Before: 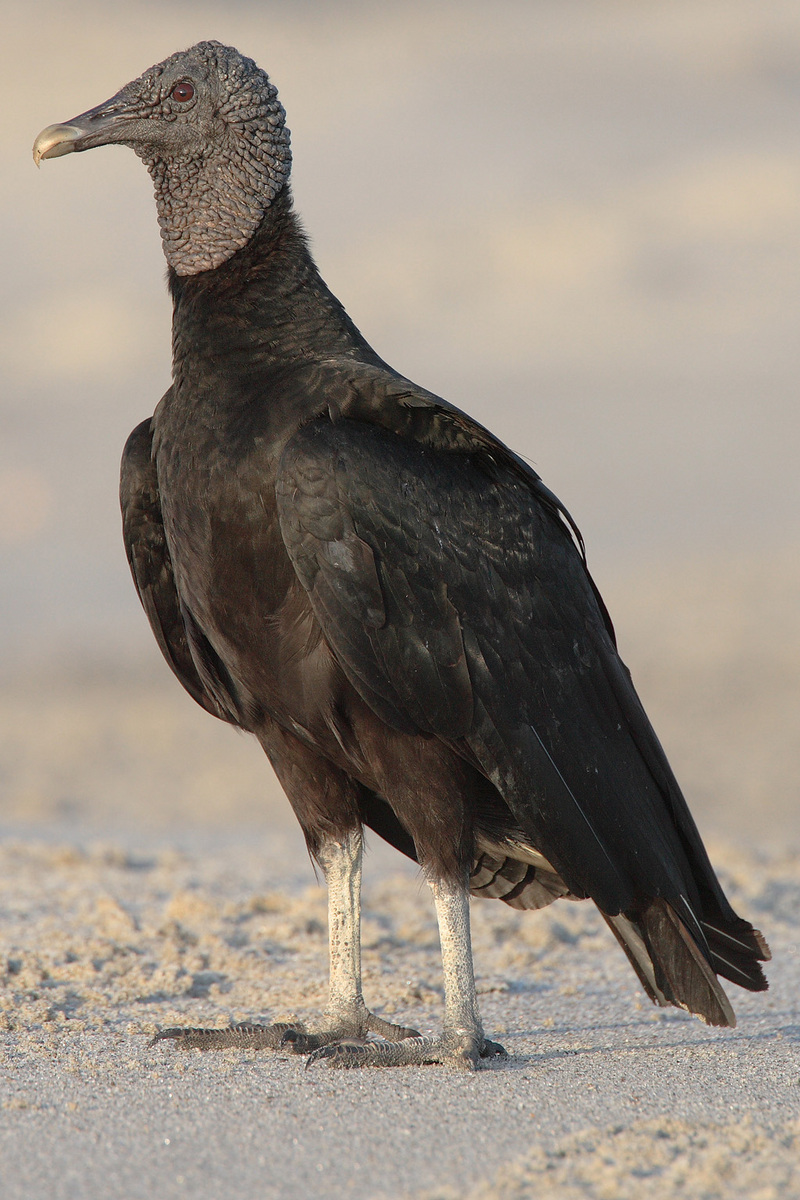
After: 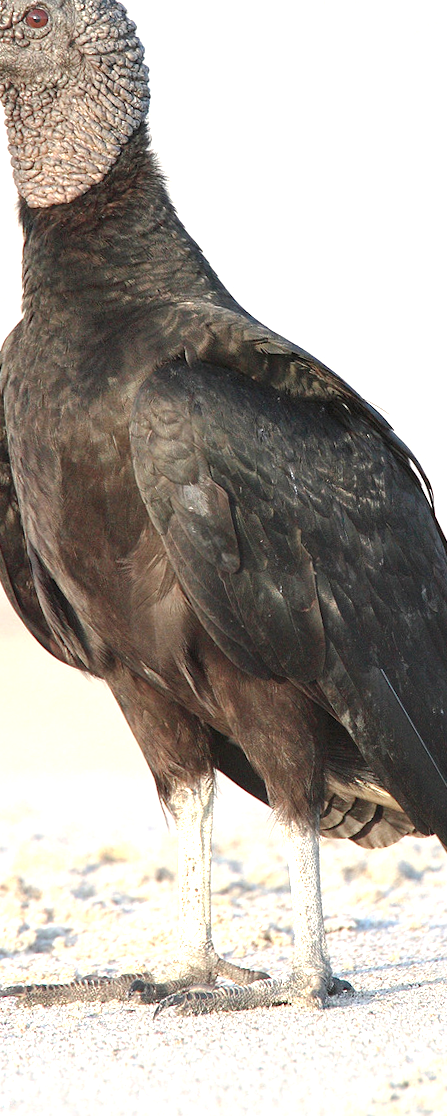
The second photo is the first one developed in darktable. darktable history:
crop: left 21.674%, right 22.086%
exposure: black level correction 0, exposure 1.388 EV, compensate exposure bias true, compensate highlight preservation false
local contrast: highlights 100%, shadows 100%, detail 120%, midtone range 0.2
rotate and perspective: rotation 0.679°, lens shift (horizontal) 0.136, crop left 0.009, crop right 0.991, crop top 0.078, crop bottom 0.95
